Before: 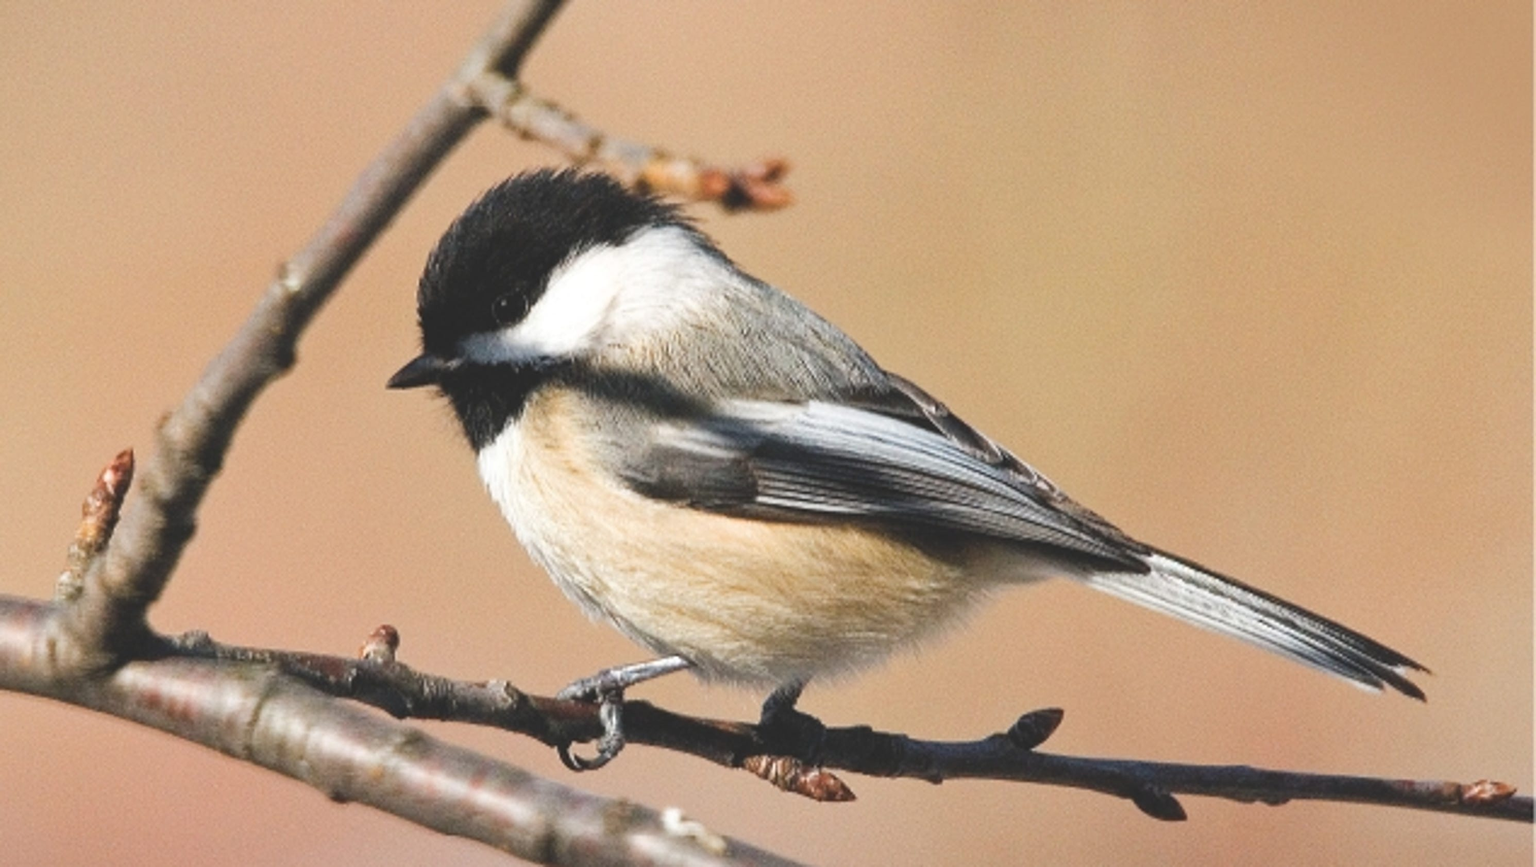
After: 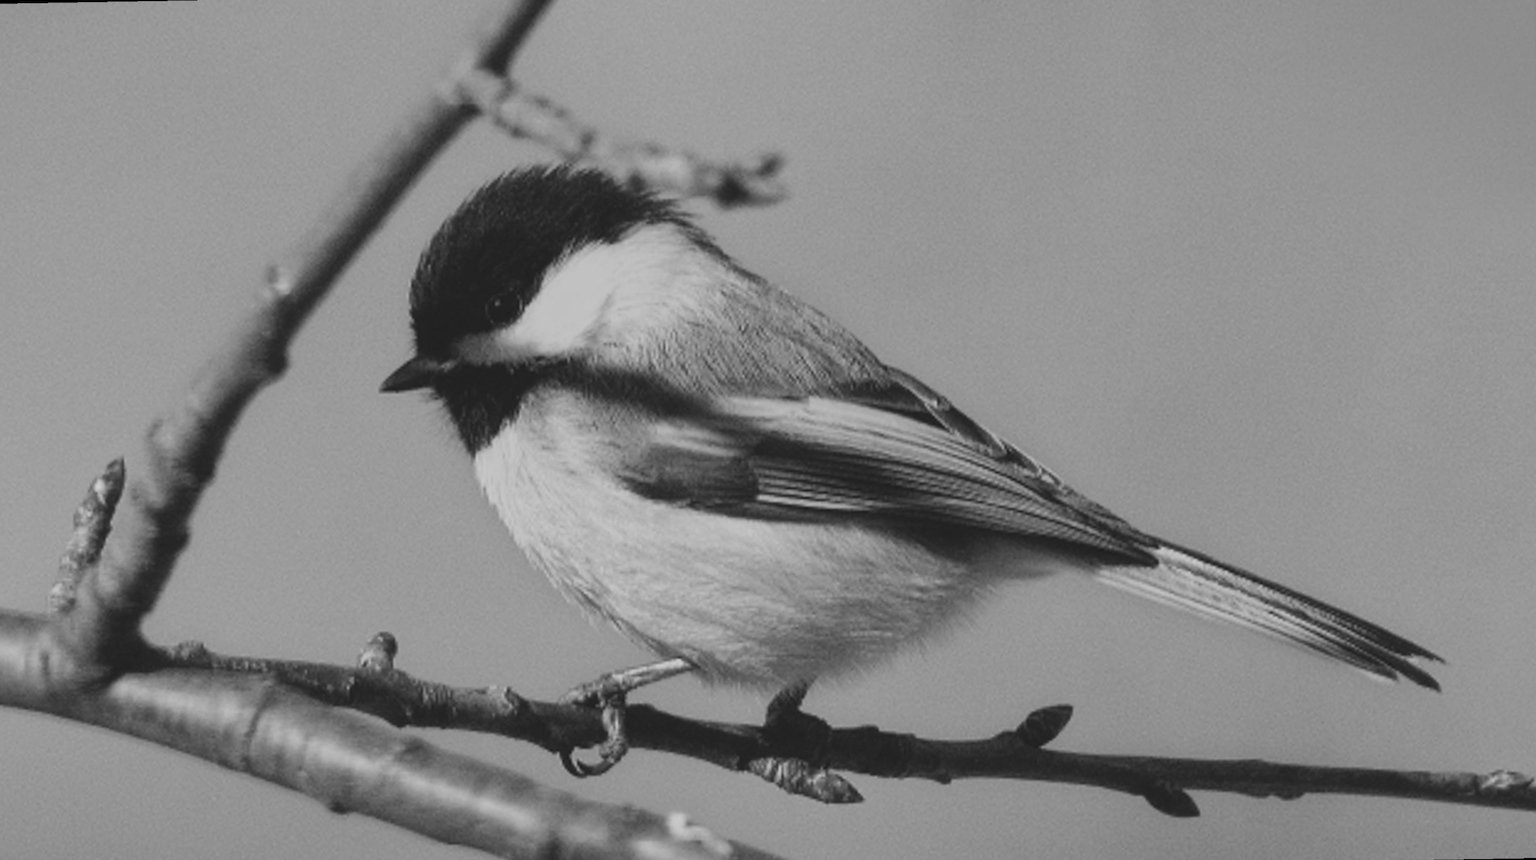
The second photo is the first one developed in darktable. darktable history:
crop and rotate: left 0.126%
monochrome: a 79.32, b 81.83, size 1.1
rotate and perspective: rotation -1°, crop left 0.011, crop right 0.989, crop top 0.025, crop bottom 0.975
